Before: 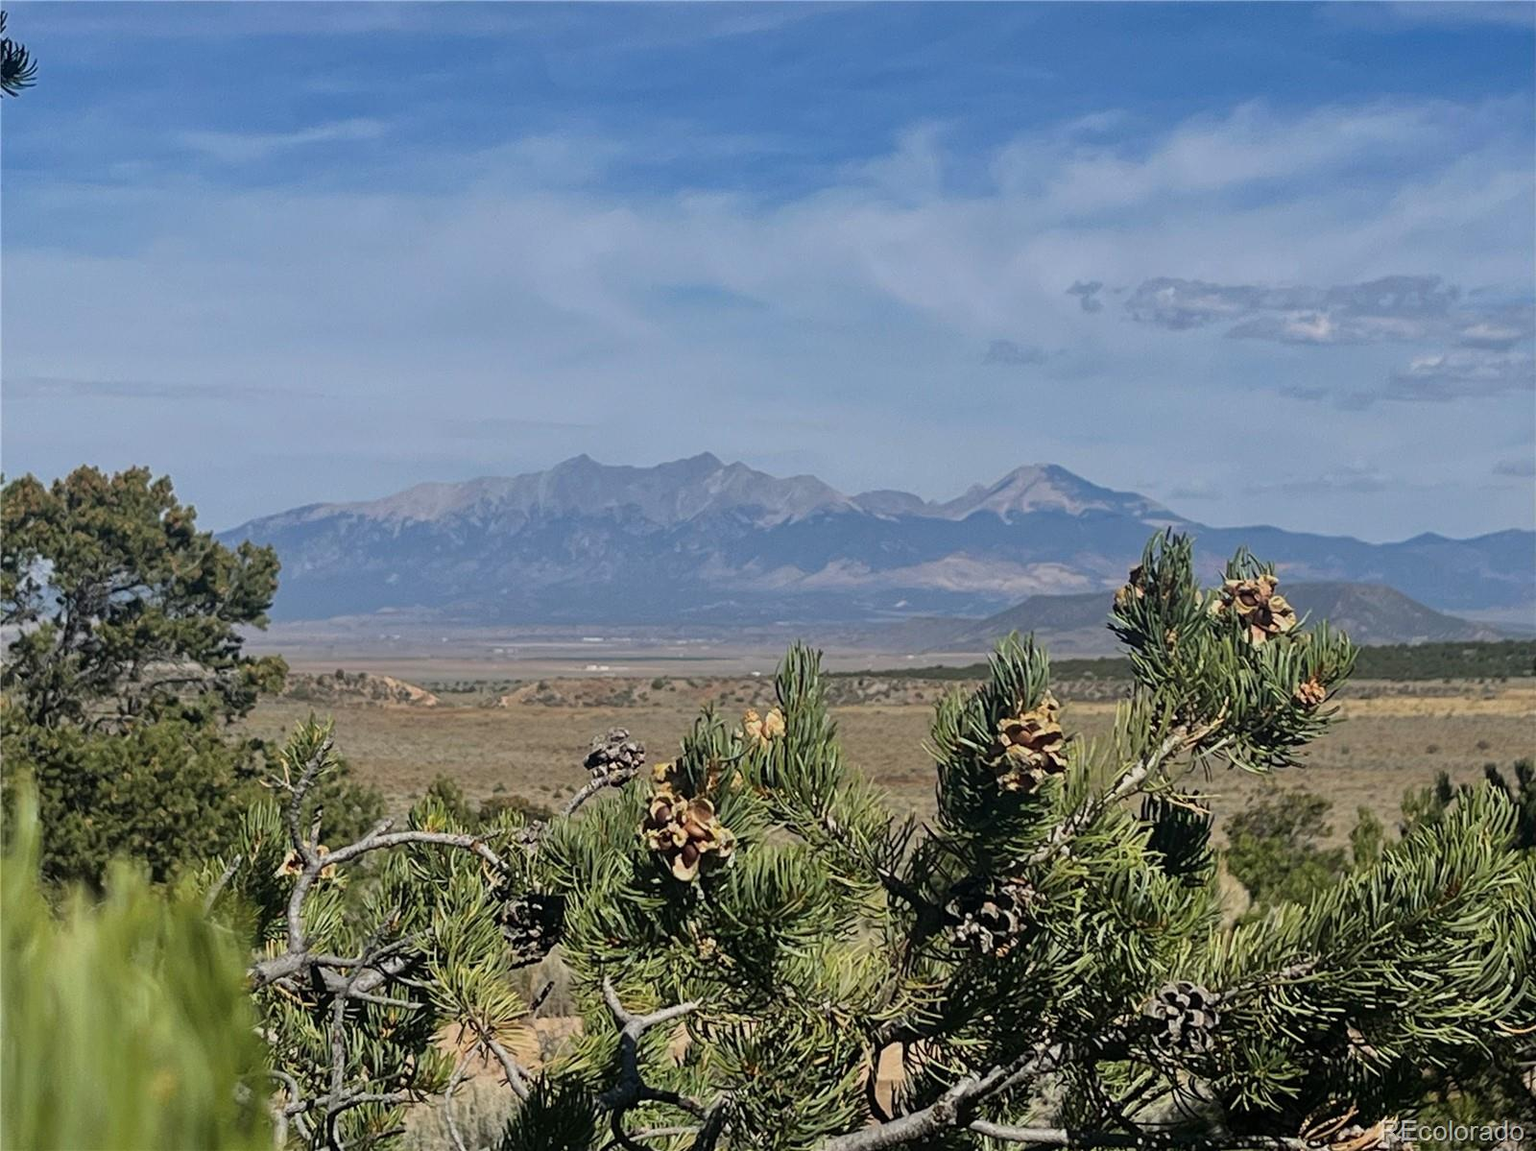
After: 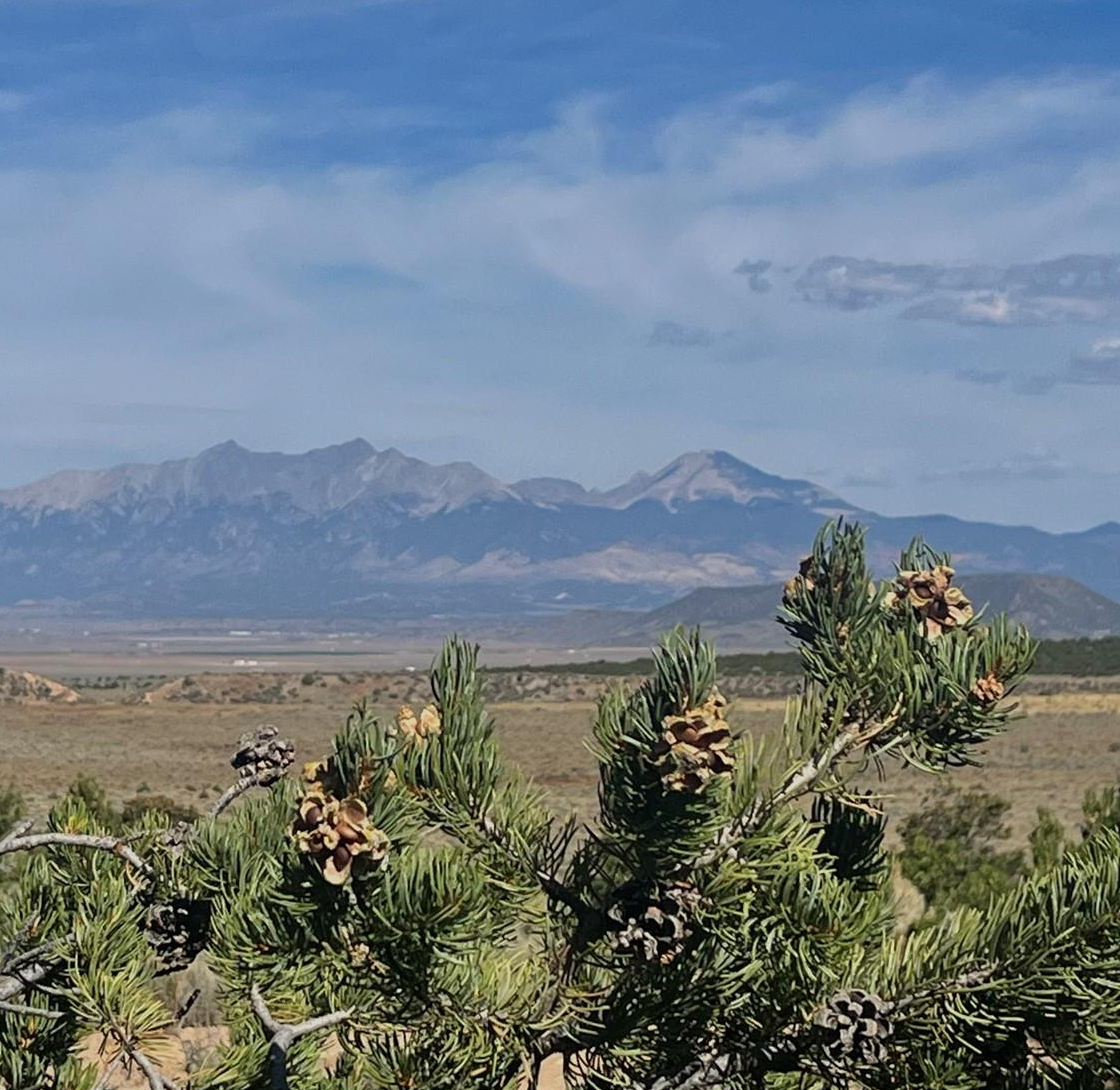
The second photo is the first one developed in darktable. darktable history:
crop and rotate: left 23.584%, top 2.793%, right 6.41%, bottom 6.293%
